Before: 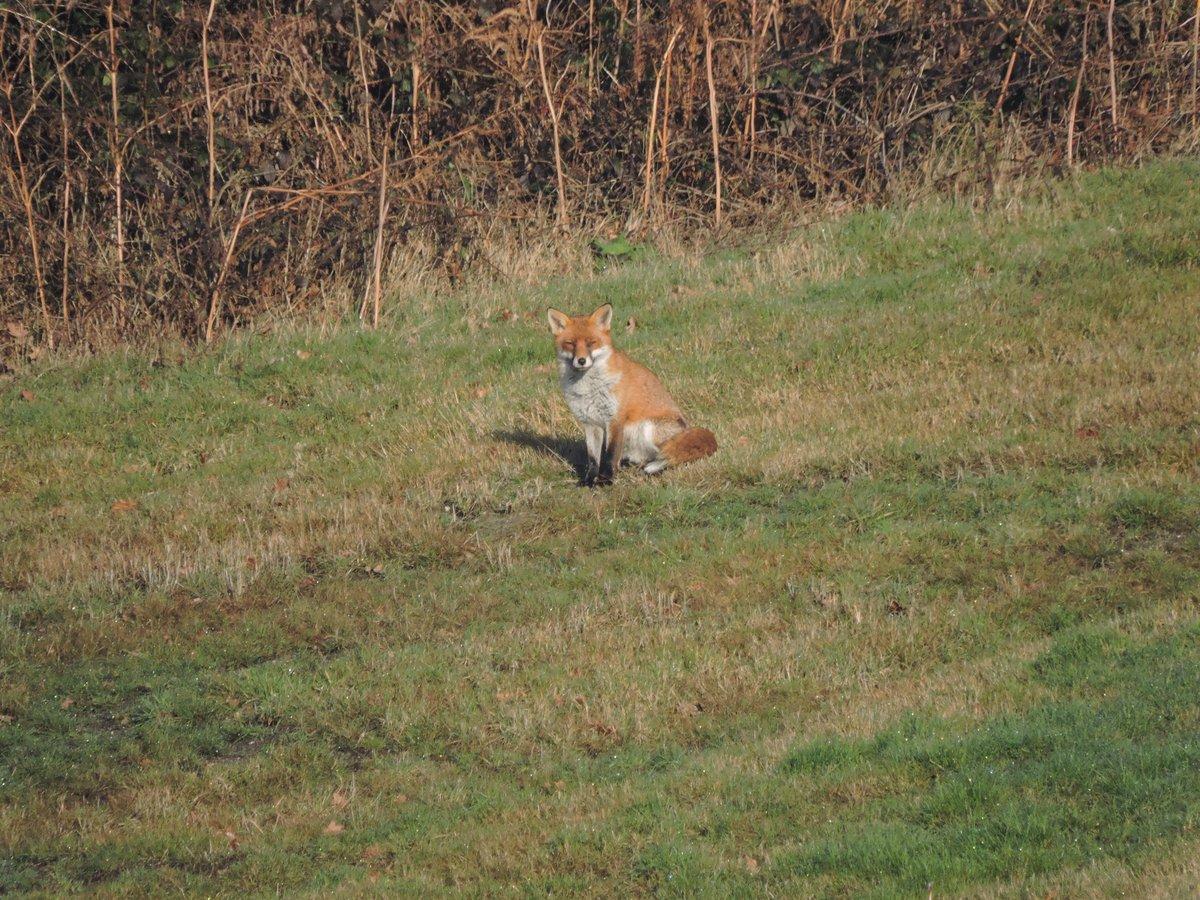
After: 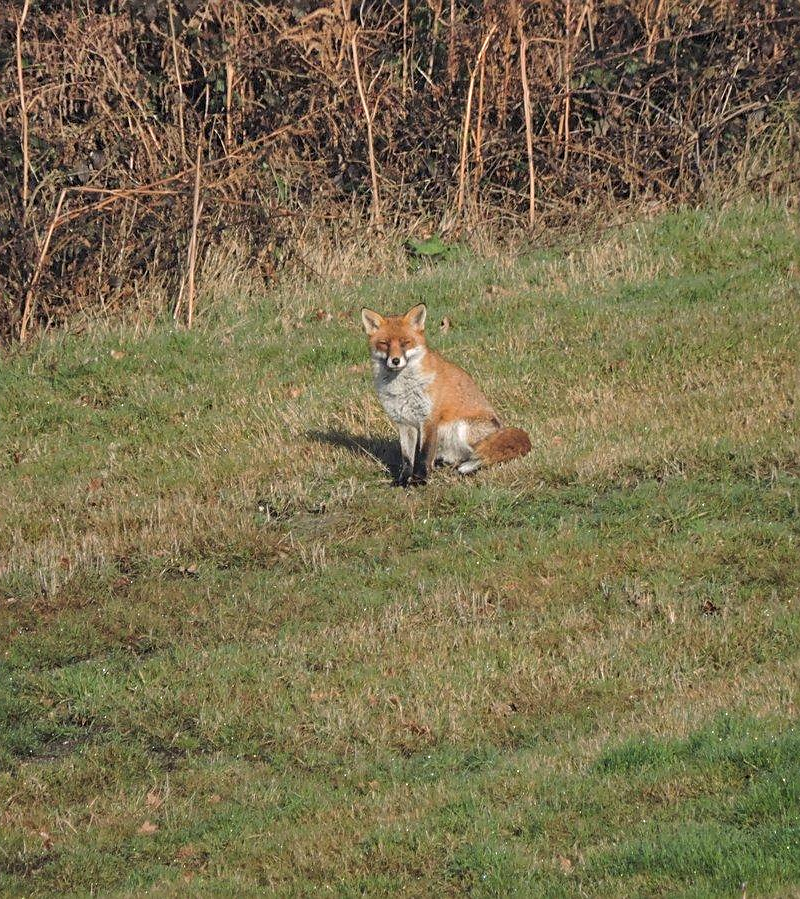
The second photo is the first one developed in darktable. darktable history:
local contrast: highlights 100%, shadows 100%, detail 120%, midtone range 0.2
sharpen: on, module defaults
shadows and highlights: soften with gaussian
crop and rotate: left 15.546%, right 17.787%
